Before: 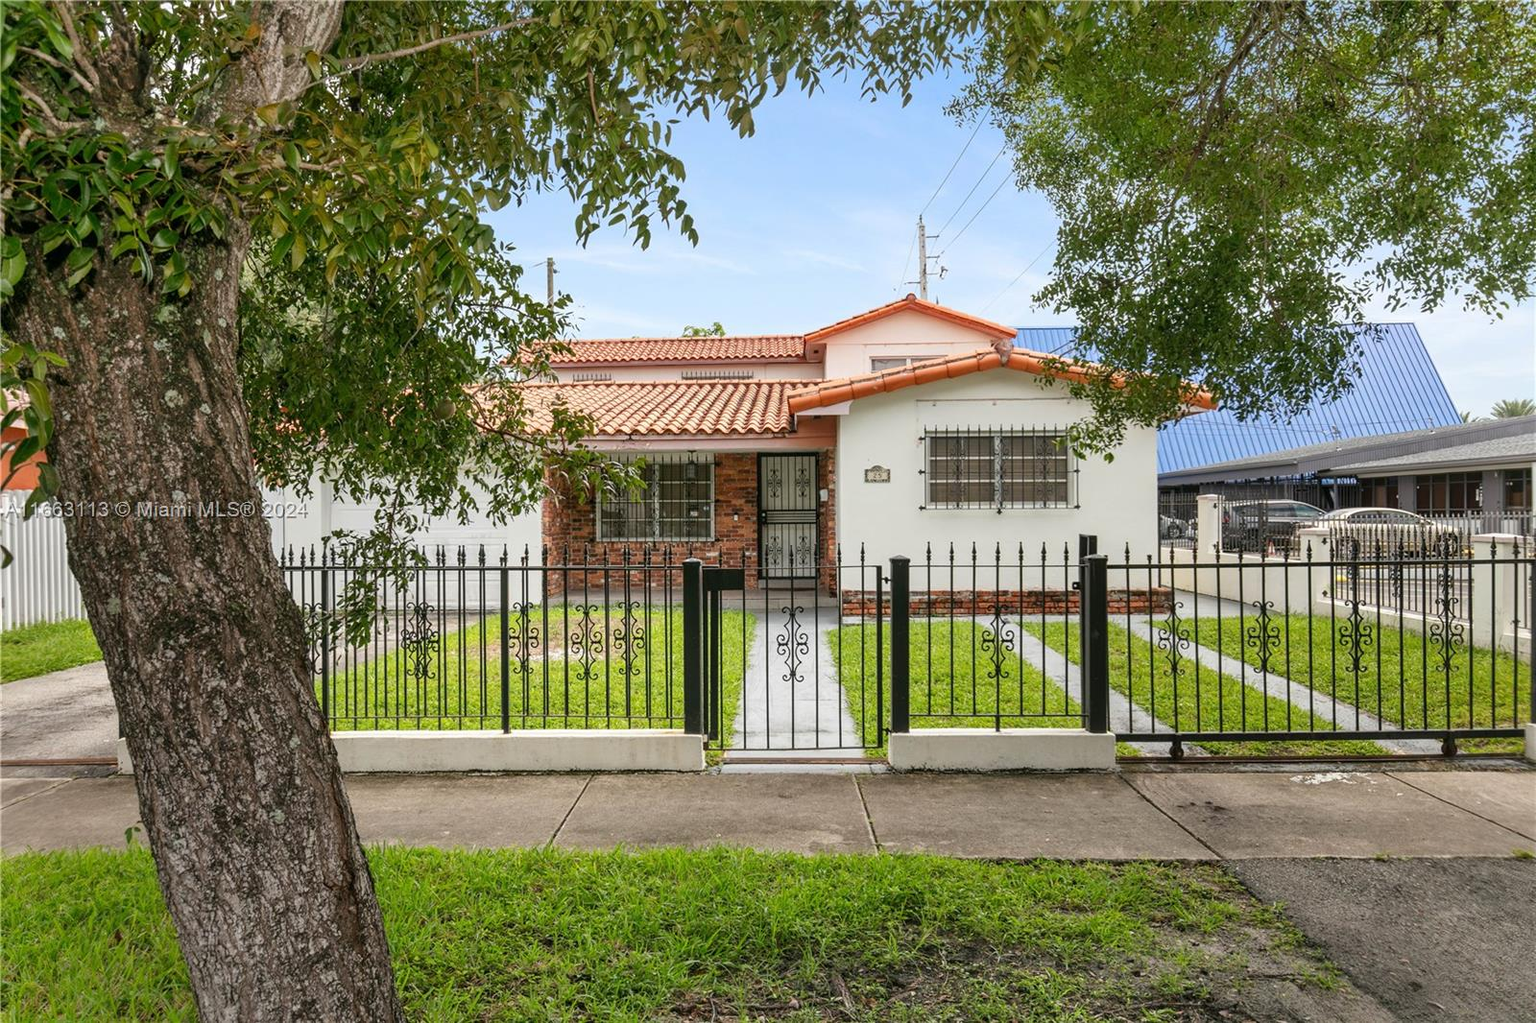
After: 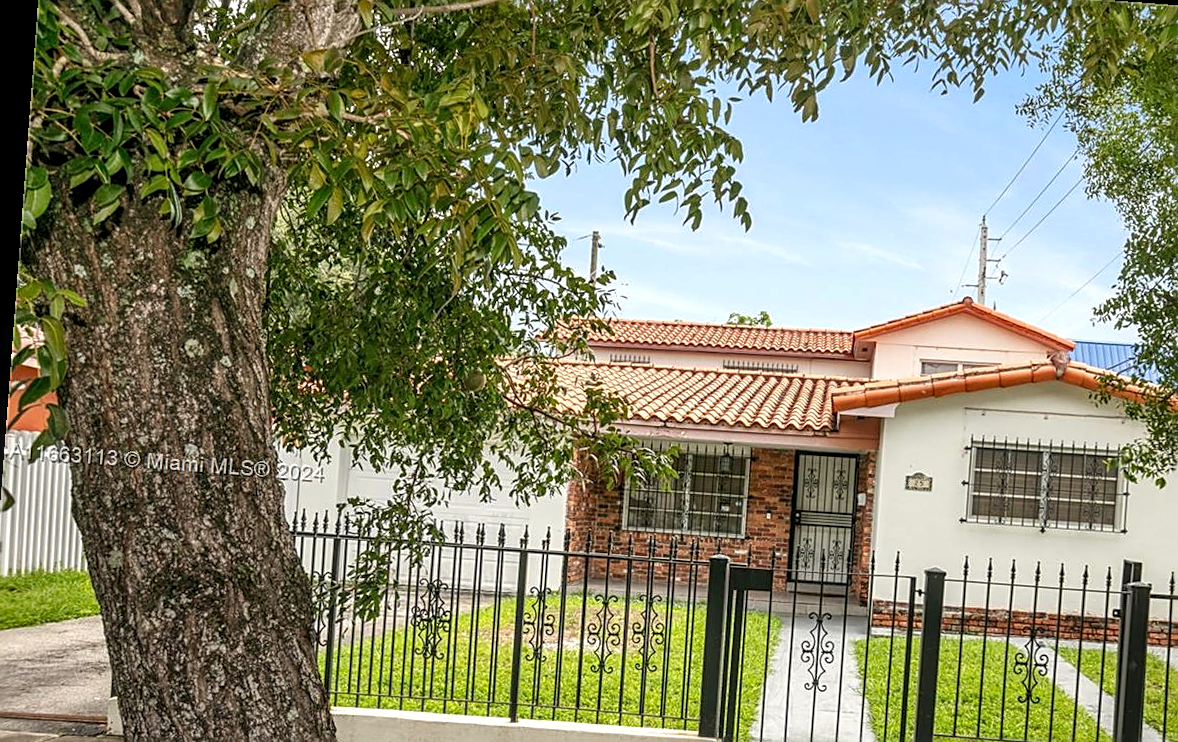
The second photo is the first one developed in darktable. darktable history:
sharpen: on, module defaults
exposure: exposure 0.202 EV, compensate highlight preservation false
local contrast: on, module defaults
crop and rotate: angle -4.3°, left 2.109%, top 6.797%, right 27.571%, bottom 30.443%
color correction: highlights b* 2.93
